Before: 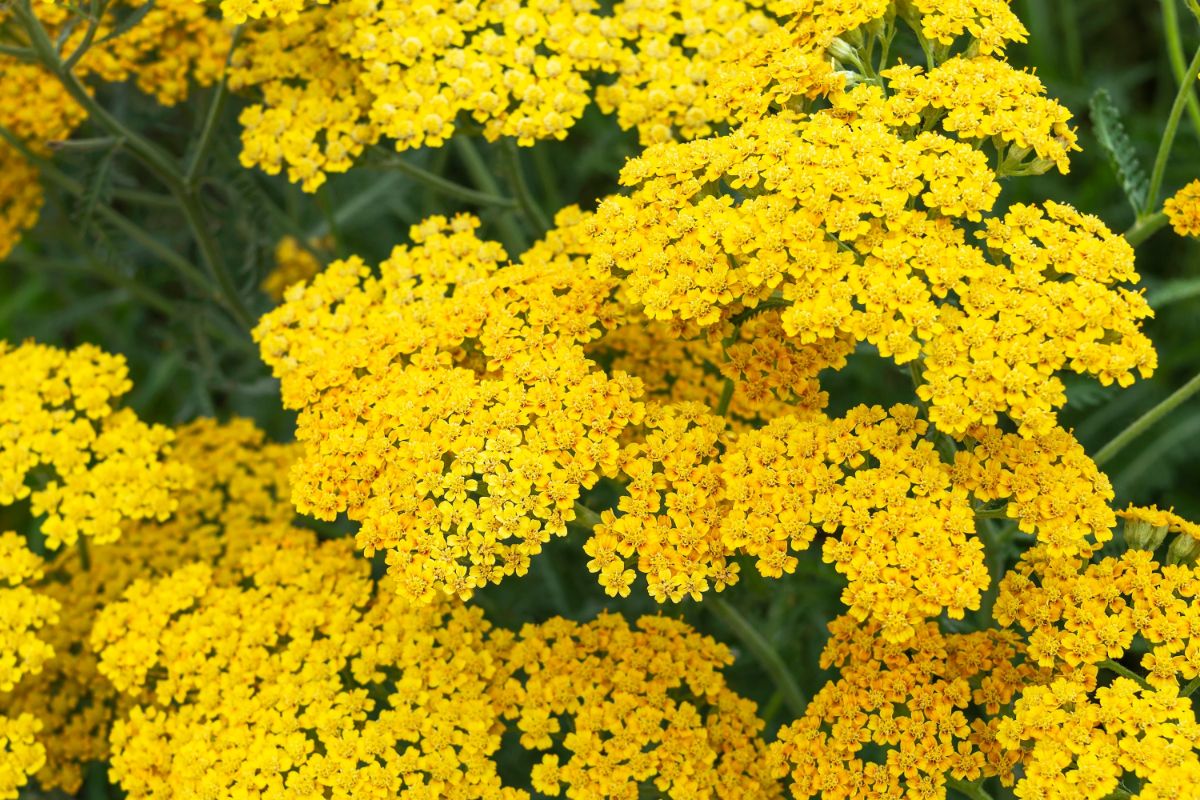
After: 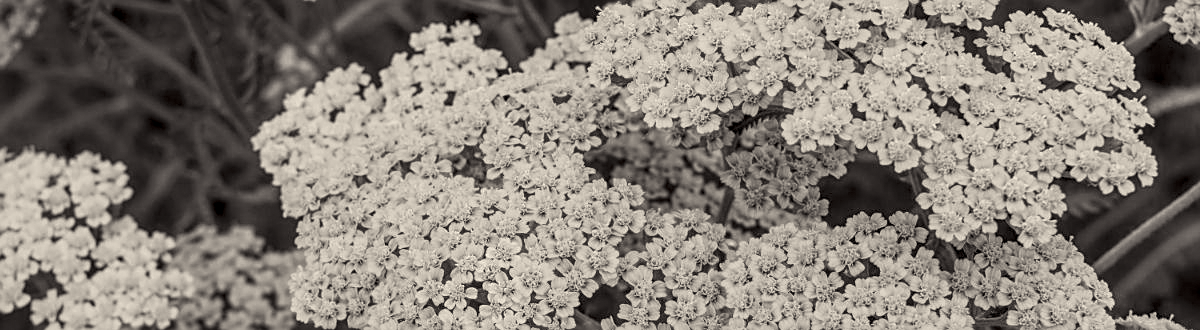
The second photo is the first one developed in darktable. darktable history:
local contrast: highlights 29%, detail 150%
sharpen: on, module defaults
crop and rotate: top 24.07%, bottom 34.633%
color calibration: output gray [0.21, 0.42, 0.37, 0], illuminant as shot in camera, x 0.358, y 0.373, temperature 4628.91 K
color balance rgb: power › luminance 1.142%, power › chroma 0.375%, power › hue 33.7°, highlights gain › chroma 3.06%, highlights gain › hue 78.6°, perceptual saturation grading › global saturation 34.654%, perceptual saturation grading › highlights -29.978%, perceptual saturation grading › shadows 35.987%, global vibrance 50.711%
